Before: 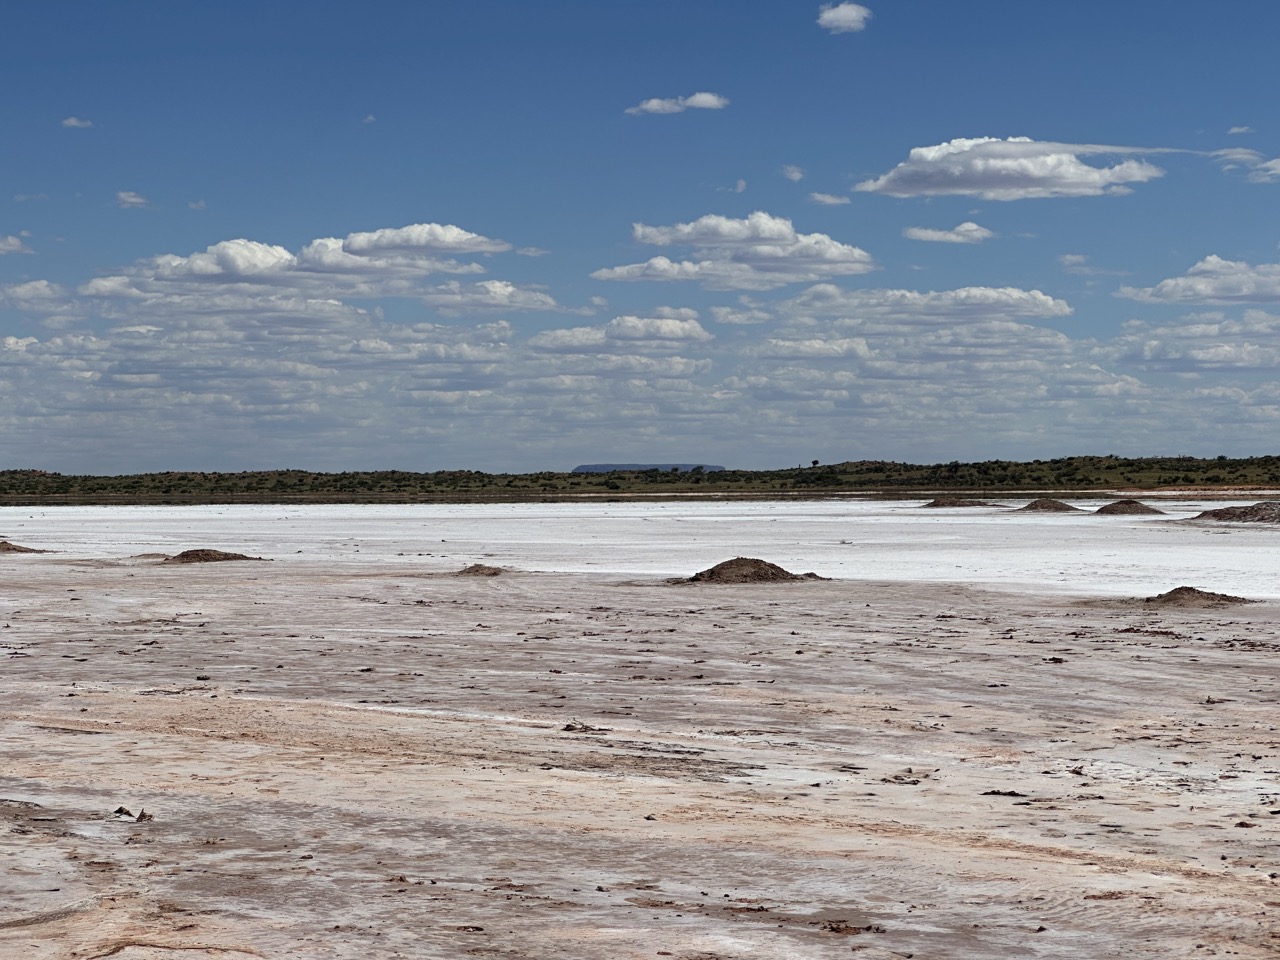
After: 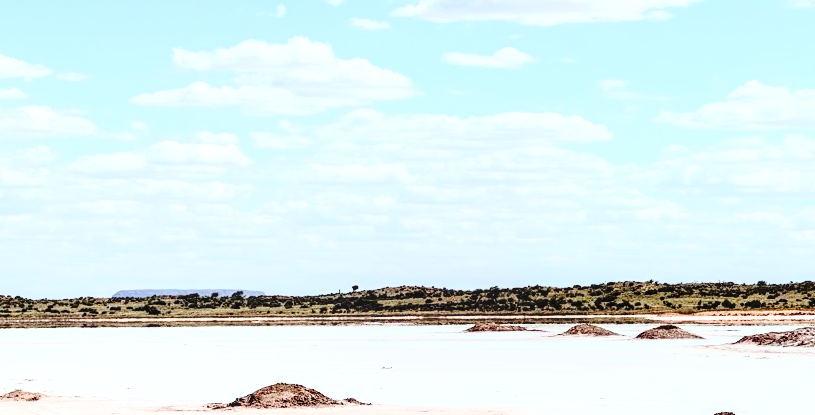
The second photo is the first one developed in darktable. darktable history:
crop: left 36.005%, top 18.293%, right 0.31%, bottom 38.444%
local contrast: on, module defaults
rgb curve: curves: ch0 [(0, 0) (0.21, 0.15) (0.24, 0.21) (0.5, 0.75) (0.75, 0.96) (0.89, 0.99) (1, 1)]; ch1 [(0, 0.02) (0.21, 0.13) (0.25, 0.2) (0.5, 0.67) (0.75, 0.9) (0.89, 0.97) (1, 1)]; ch2 [(0, 0.02) (0.21, 0.13) (0.25, 0.2) (0.5, 0.67) (0.75, 0.9) (0.89, 0.97) (1, 1)], compensate middle gray true
exposure: exposure 1.061 EV, compensate highlight preservation false
white balance: red 0.978, blue 0.999
tone curve: curves: ch0 [(0, 0) (0.003, 0.002) (0.011, 0.007) (0.025, 0.014) (0.044, 0.023) (0.069, 0.033) (0.1, 0.052) (0.136, 0.081) (0.177, 0.134) (0.224, 0.205) (0.277, 0.296) (0.335, 0.401) (0.399, 0.501) (0.468, 0.589) (0.543, 0.658) (0.623, 0.738) (0.709, 0.804) (0.801, 0.871) (0.898, 0.93) (1, 1)], preserve colors none
color balance: mode lift, gamma, gain (sRGB), lift [1, 1.049, 1, 1]
